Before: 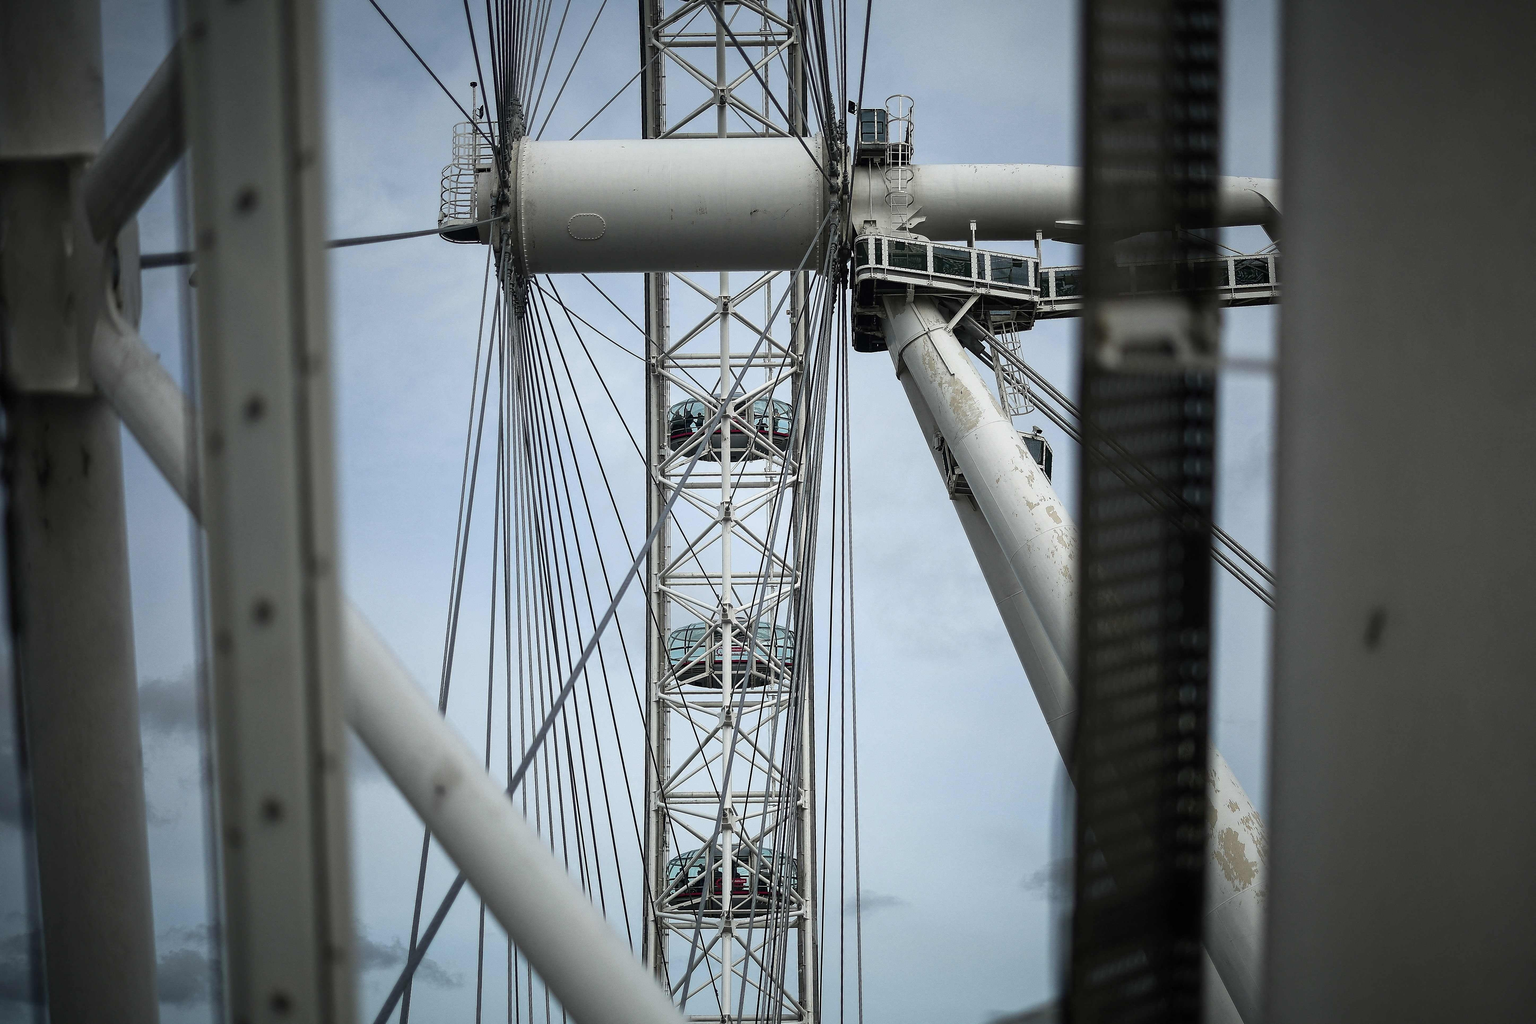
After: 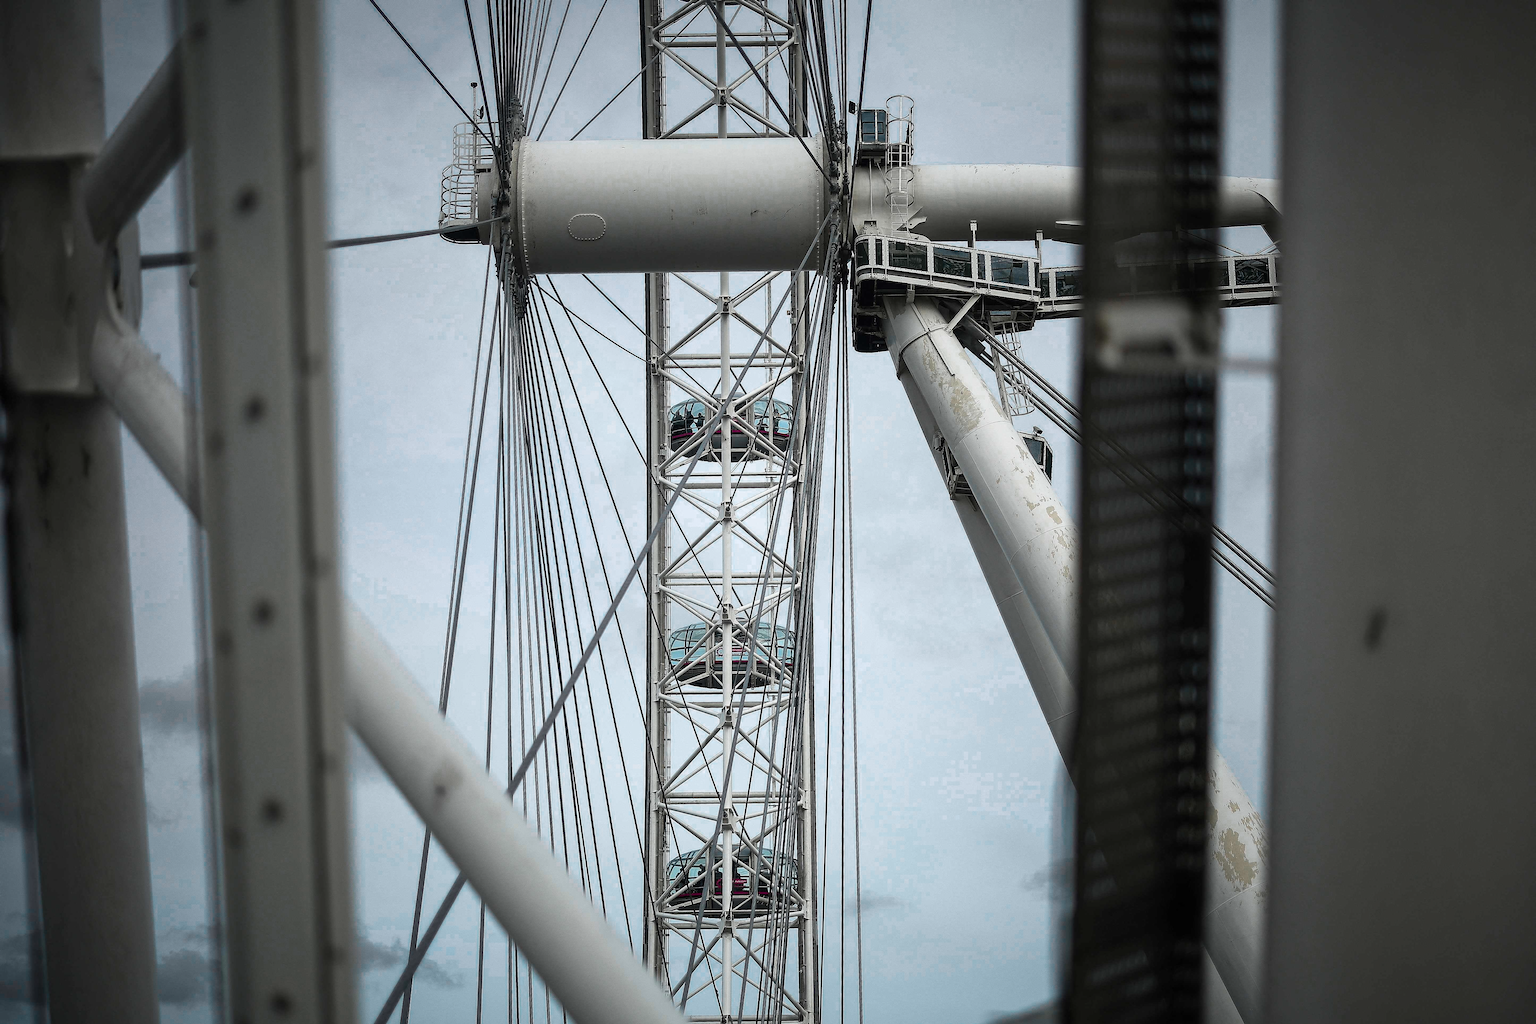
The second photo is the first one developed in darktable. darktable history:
color zones: curves: ch0 [(0, 0.533) (0.126, 0.533) (0.234, 0.533) (0.368, 0.357) (0.5, 0.5) (0.625, 0.5) (0.74, 0.637) (0.875, 0.5)]; ch1 [(0.004, 0.708) (0.129, 0.662) (0.25, 0.5) (0.375, 0.331) (0.496, 0.396) (0.625, 0.649) (0.739, 0.26) (0.875, 0.5) (1, 0.478)]; ch2 [(0, 0.409) (0.132, 0.403) (0.236, 0.558) (0.379, 0.448) (0.5, 0.5) (0.625, 0.5) (0.691, 0.39) (0.875, 0.5)]
